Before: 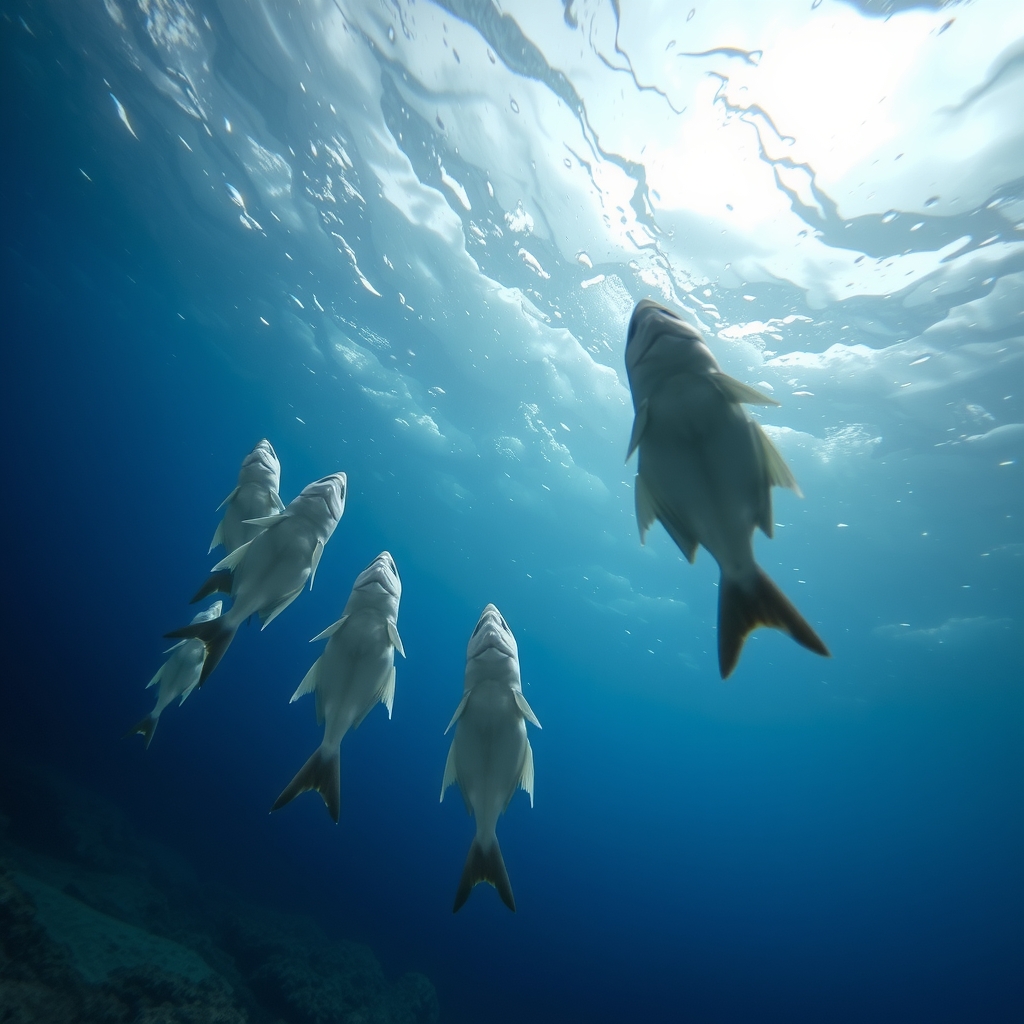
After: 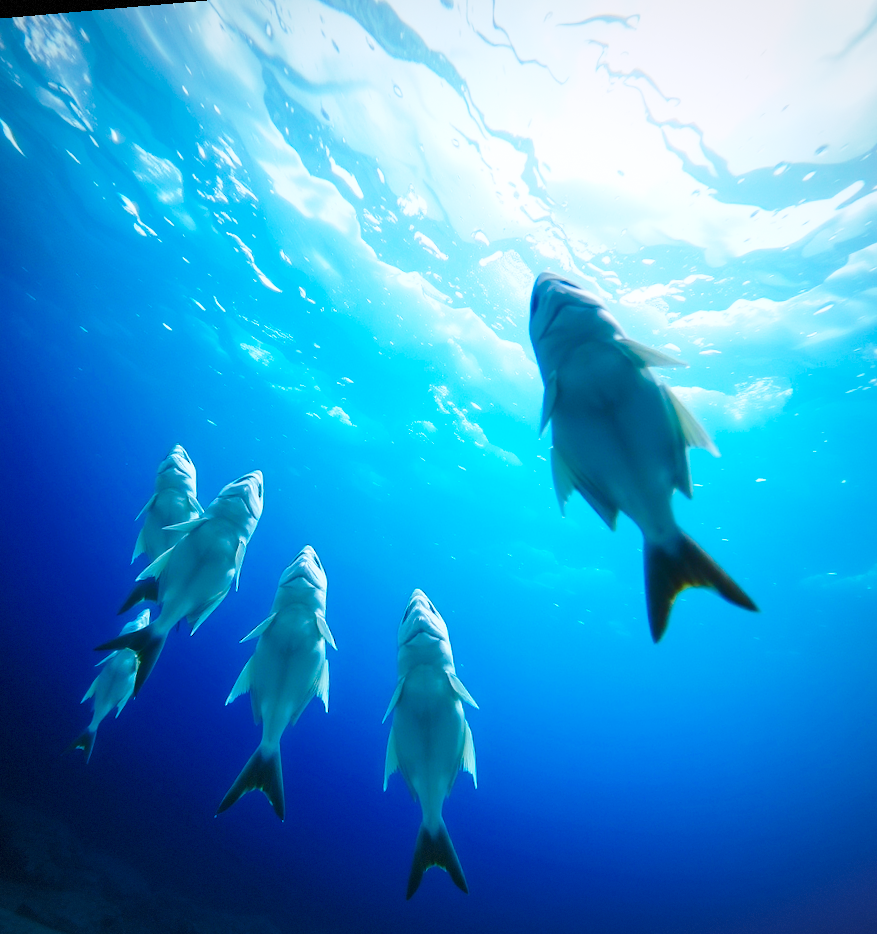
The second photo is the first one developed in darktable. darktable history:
color balance rgb: linear chroma grading › global chroma 23.15%, perceptual saturation grading › global saturation 28.7%, perceptual saturation grading › mid-tones 12.04%, perceptual saturation grading › shadows 10.19%, global vibrance 22.22%
crop: left 11.225%, top 5.381%, right 9.565%, bottom 10.314%
base curve: curves: ch0 [(0, 0) (0.028, 0.03) (0.121, 0.232) (0.46, 0.748) (0.859, 0.968) (1, 1)], preserve colors none
vignetting: fall-off start 85%, fall-off radius 80%, brightness -0.182, saturation -0.3, width/height ratio 1.219, dithering 8-bit output, unbound false
rotate and perspective: rotation -4.98°, automatic cropping off
white balance: red 0.967, blue 1.119, emerald 0.756
